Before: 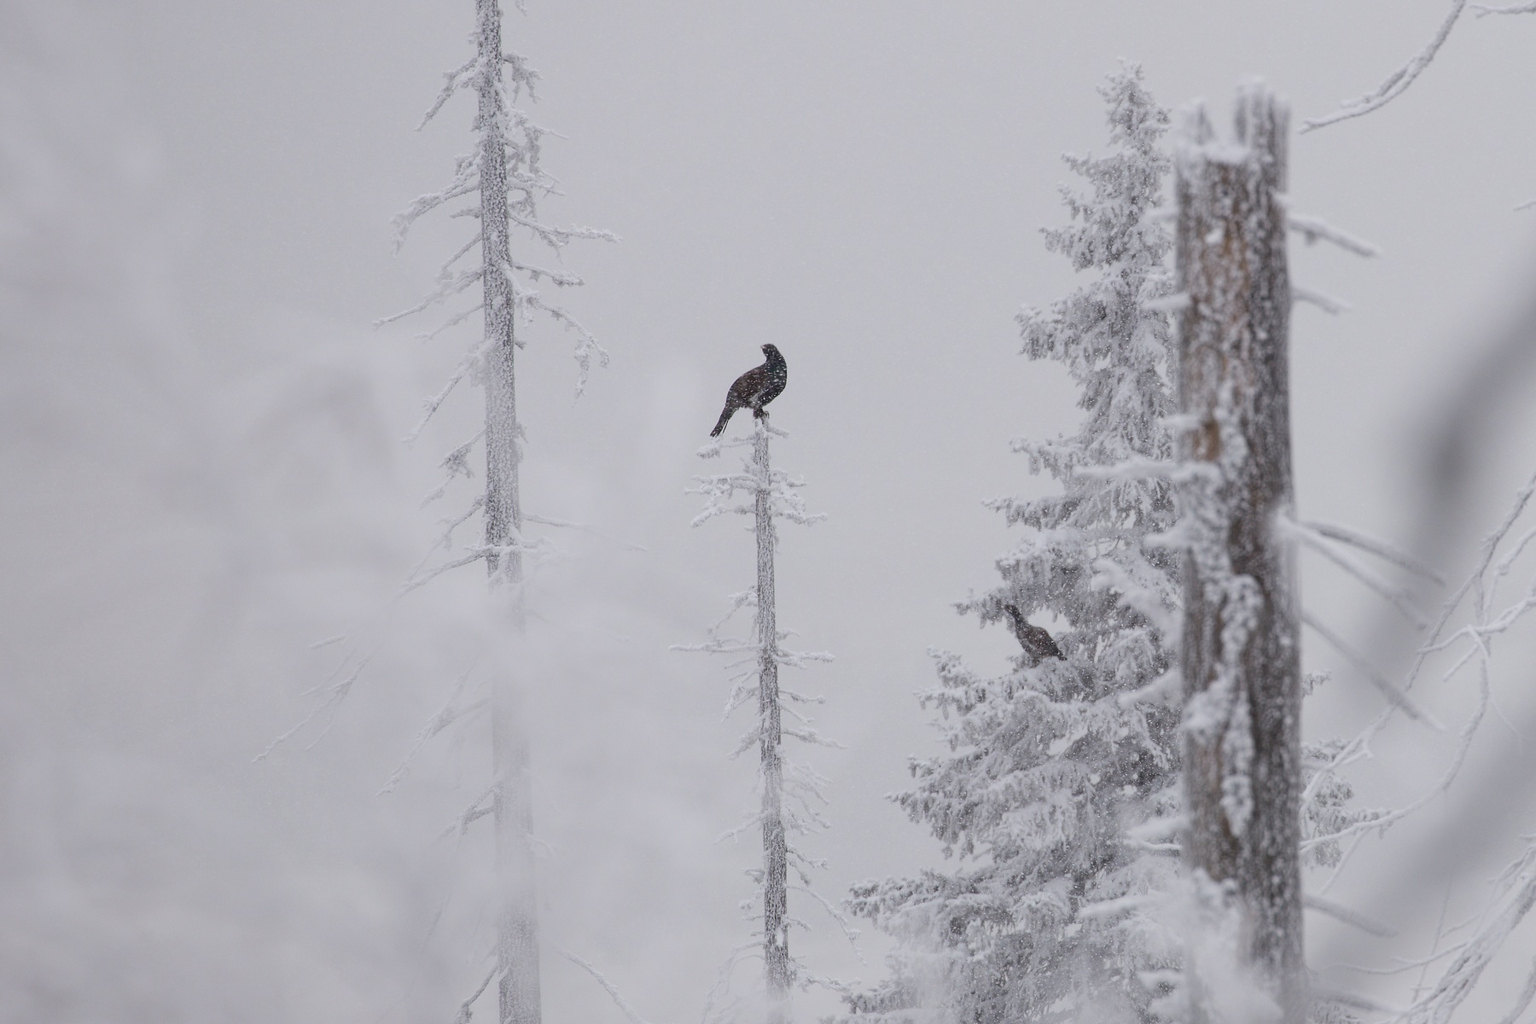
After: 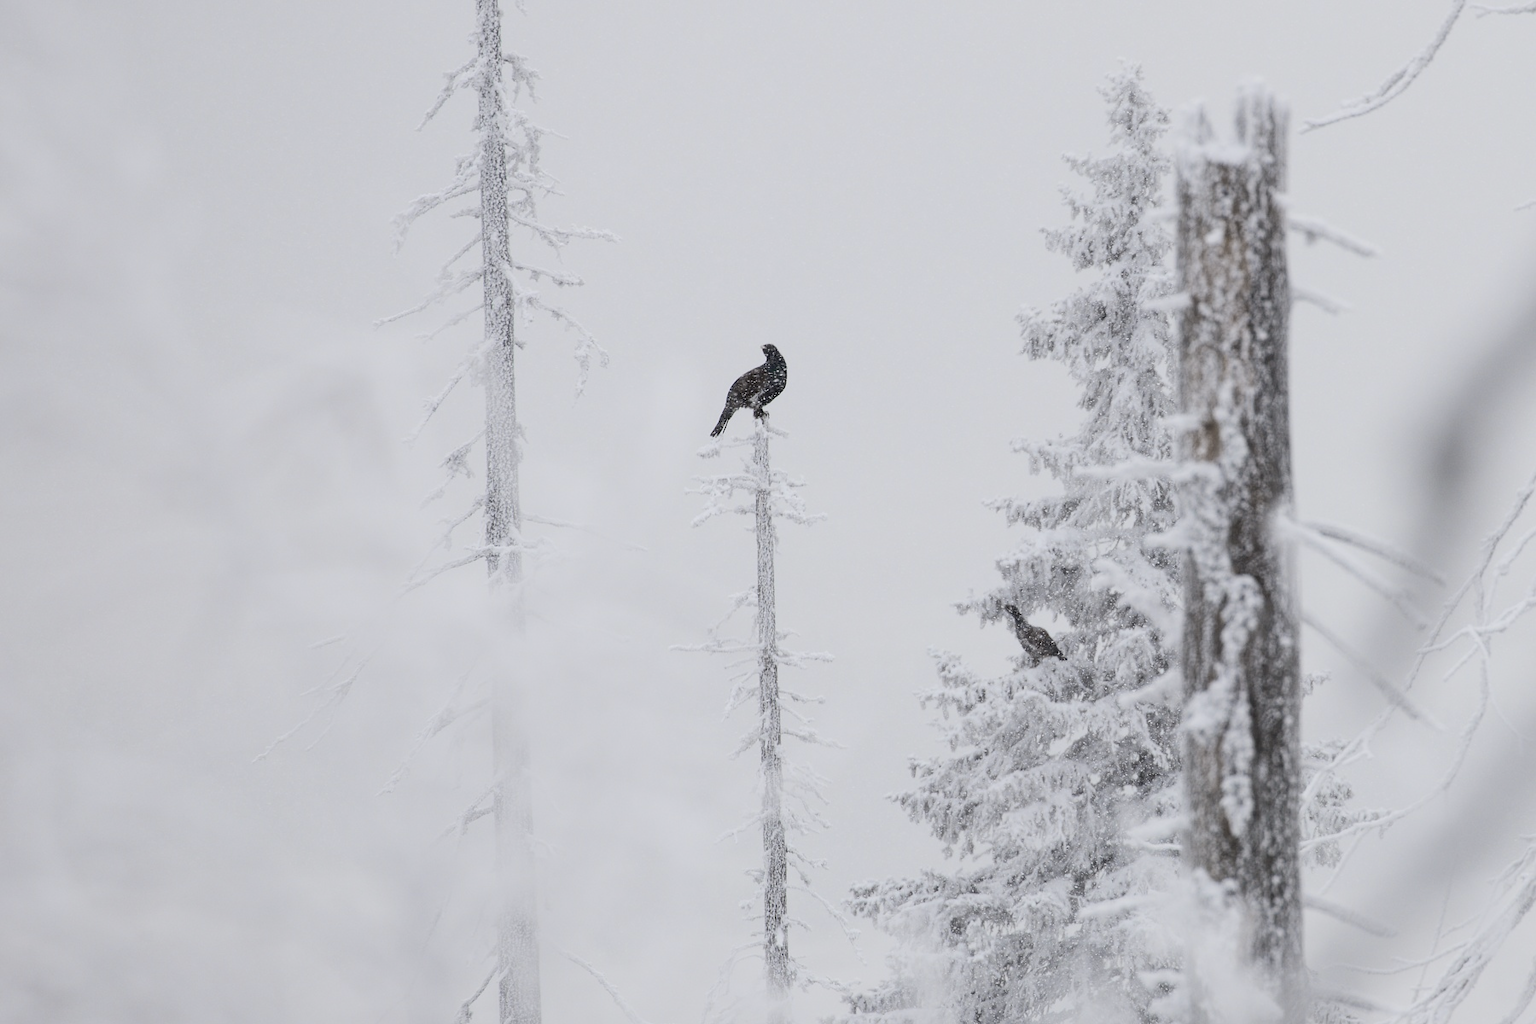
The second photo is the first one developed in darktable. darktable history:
tone curve: curves: ch0 [(0, 0) (0.078, 0.052) (0.236, 0.22) (0.427, 0.472) (0.508, 0.586) (0.654, 0.742) (0.793, 0.851) (0.994, 0.974)]; ch1 [(0, 0) (0.161, 0.092) (0.35, 0.33) (0.392, 0.392) (0.456, 0.456) (0.505, 0.502) (0.537, 0.518) (0.553, 0.534) (0.602, 0.579) (0.718, 0.718) (1, 1)]; ch2 [(0, 0) (0.346, 0.362) (0.411, 0.412) (0.502, 0.502) (0.531, 0.521) (0.586, 0.59) (0.621, 0.604) (1, 1)], color space Lab, independent channels
